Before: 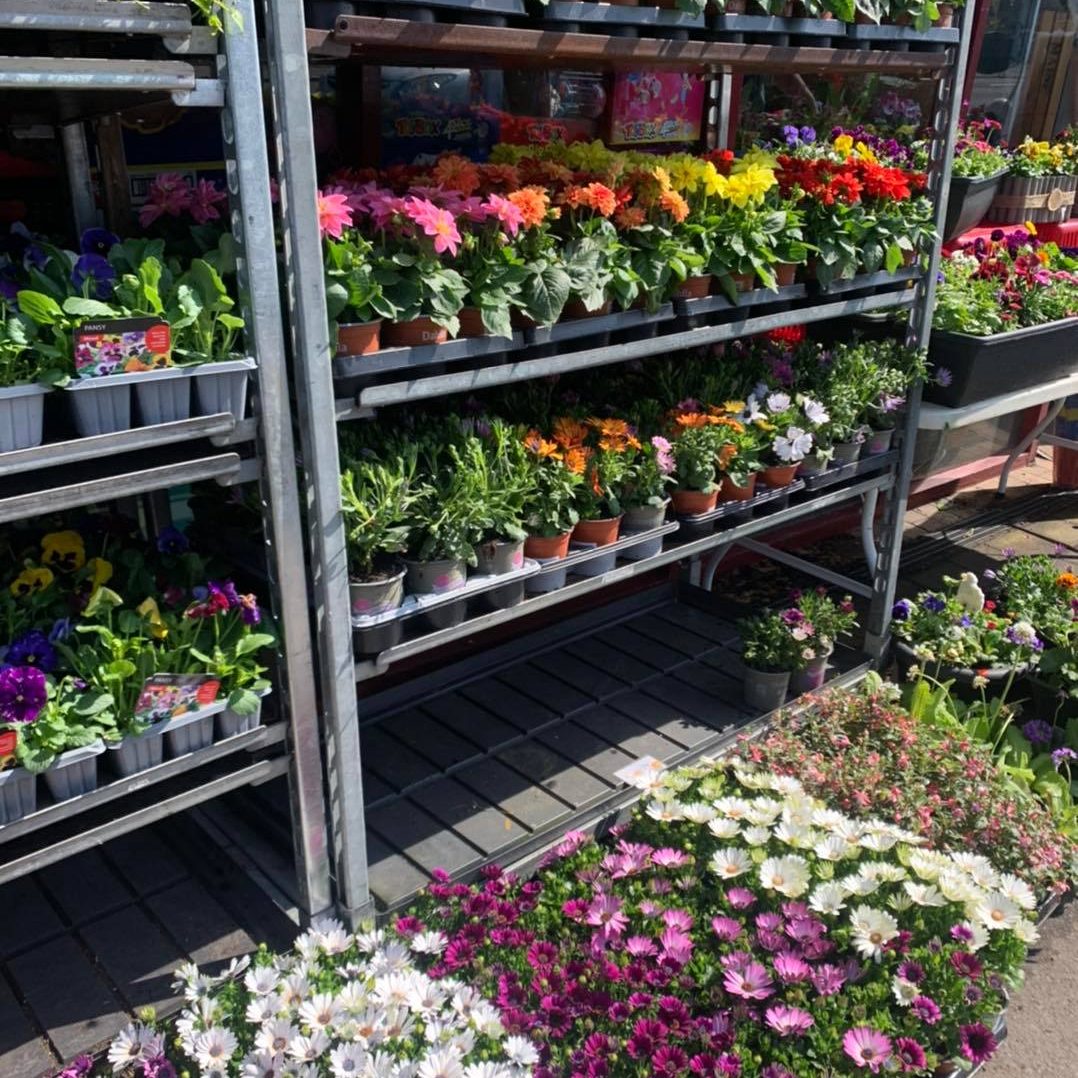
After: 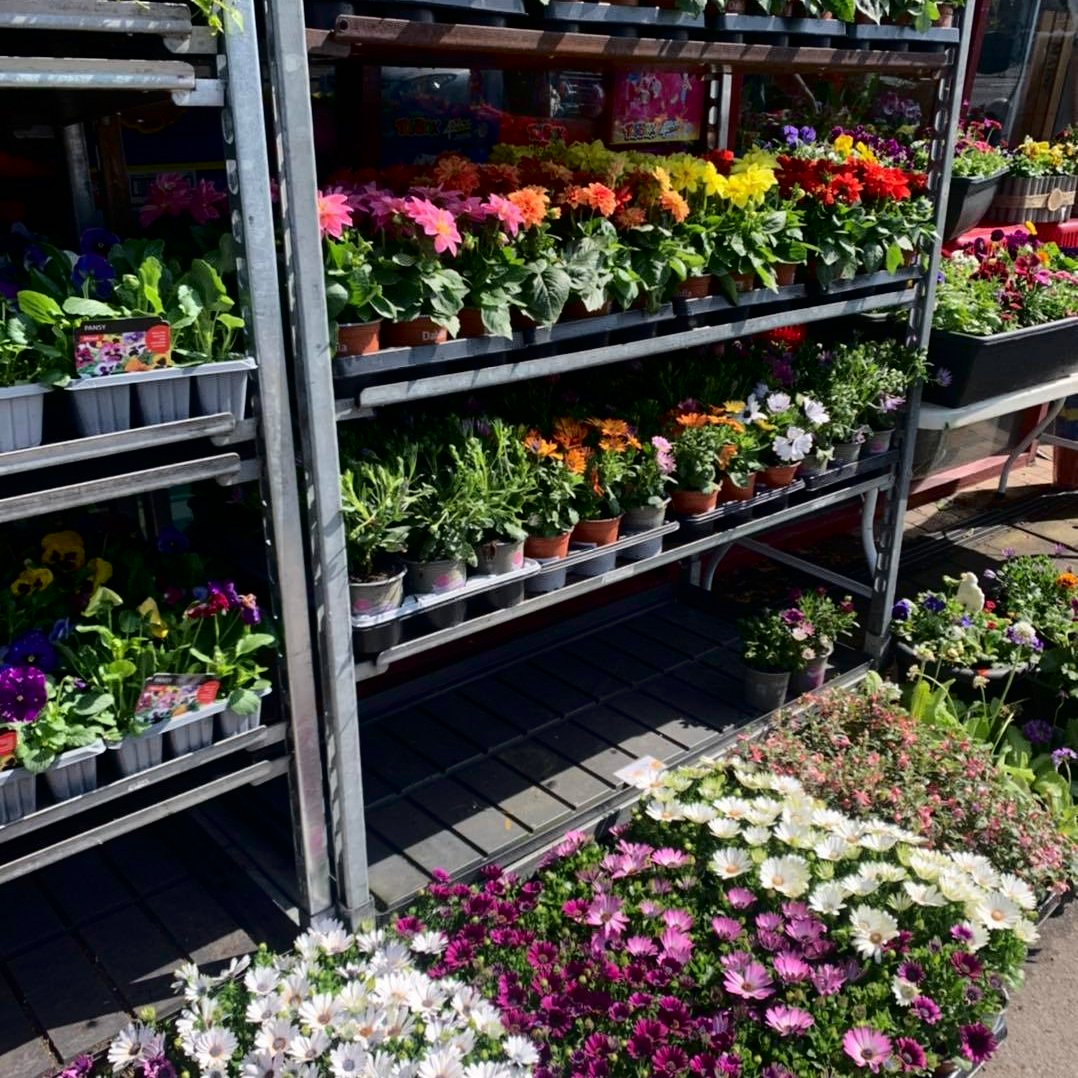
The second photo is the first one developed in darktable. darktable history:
fill light: exposure -2 EV, width 8.6
color balance: on, module defaults
